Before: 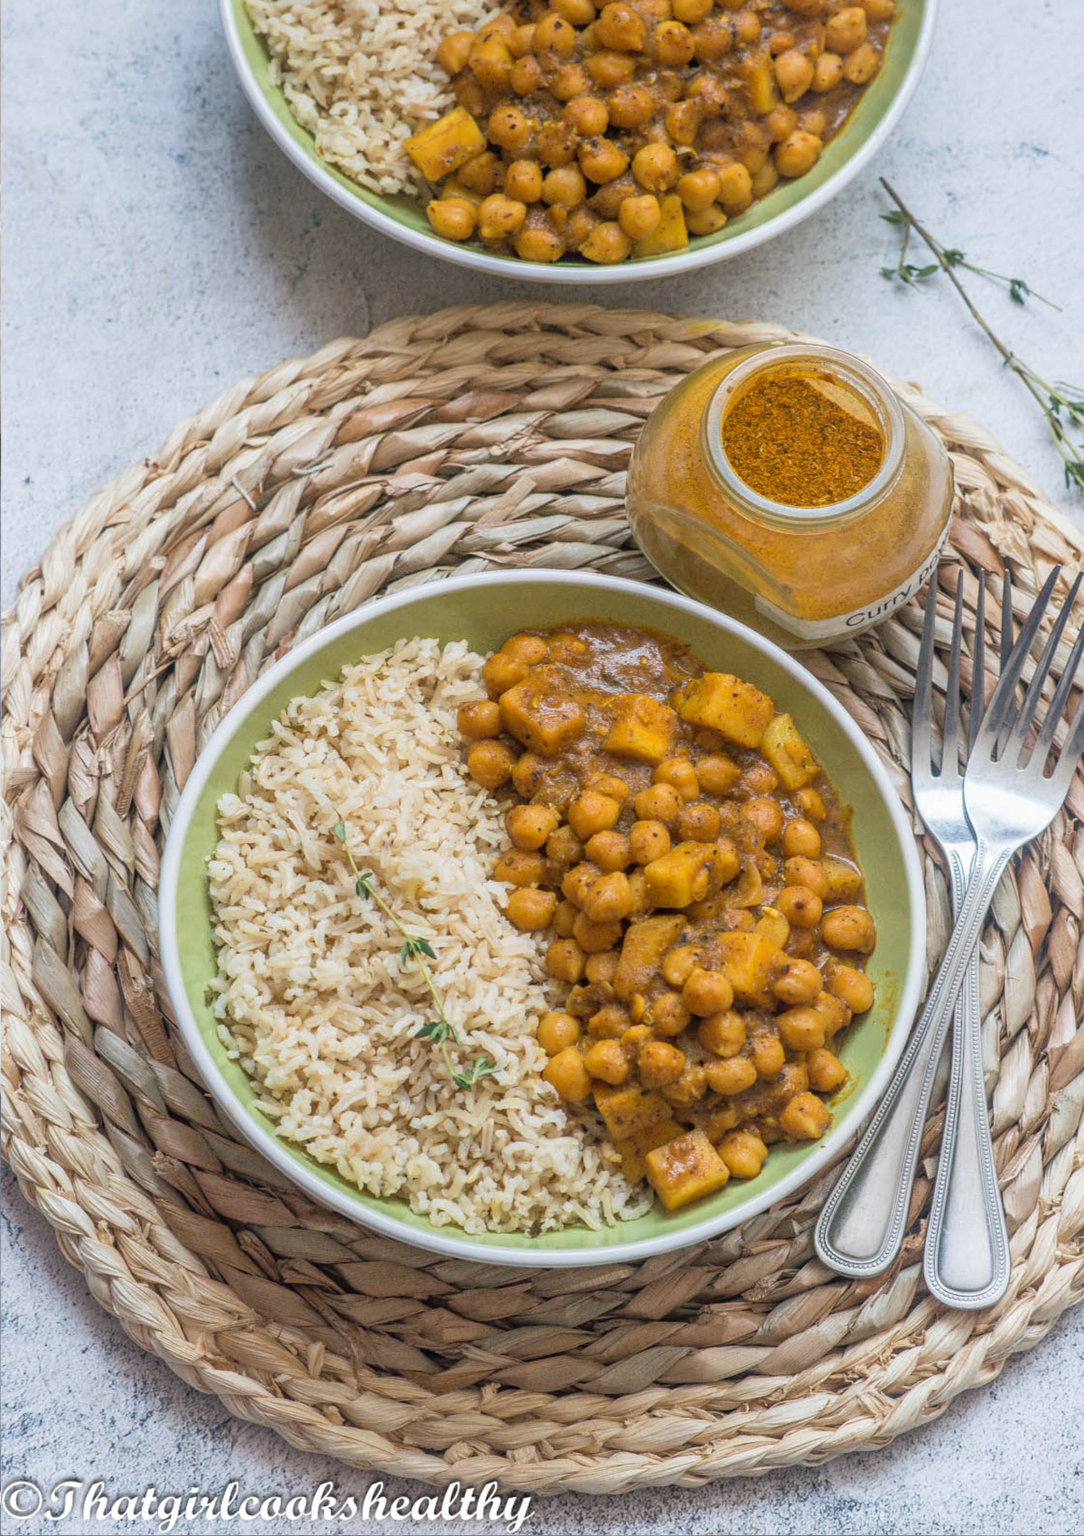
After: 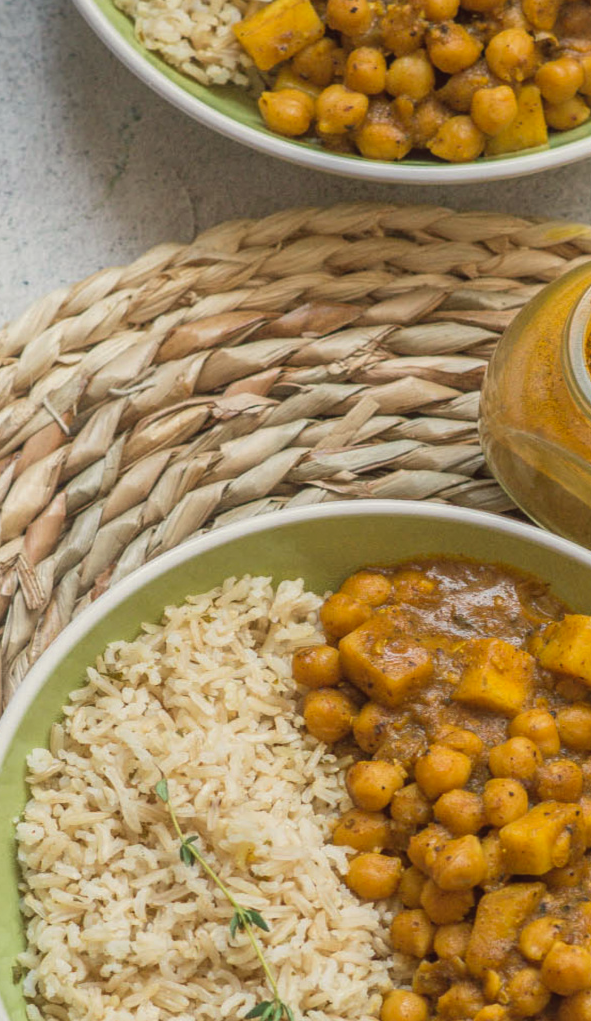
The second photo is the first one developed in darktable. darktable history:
color balance: lift [1.005, 1.002, 0.998, 0.998], gamma [1, 1.021, 1.02, 0.979], gain [0.923, 1.066, 1.056, 0.934]
crop: left 17.835%, top 7.675%, right 32.881%, bottom 32.213%
